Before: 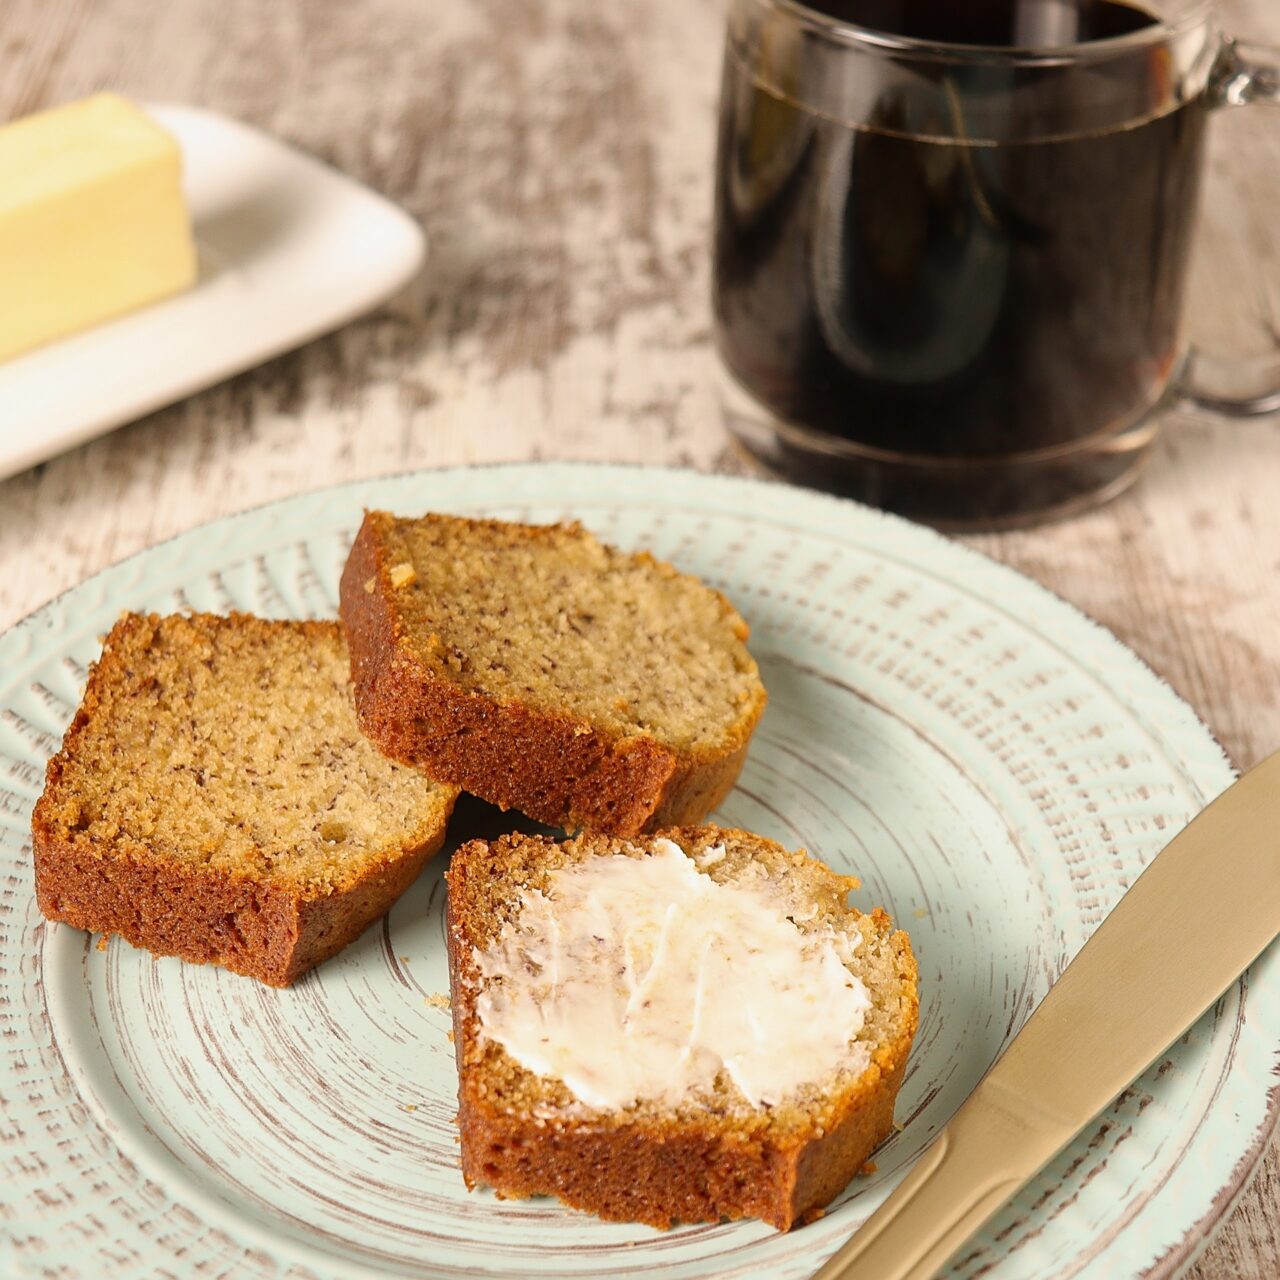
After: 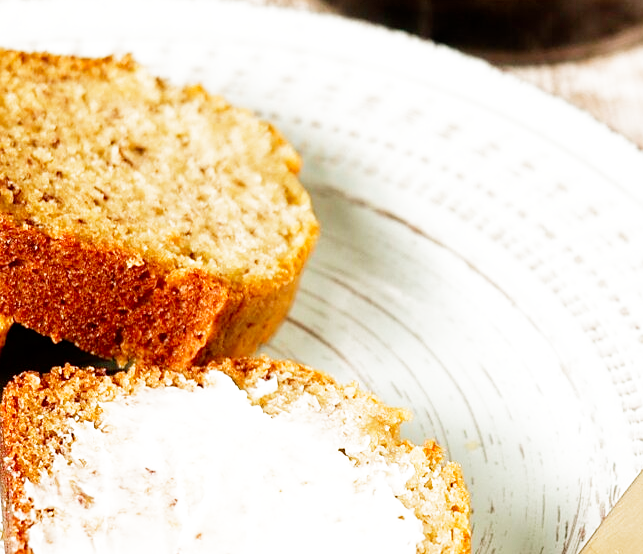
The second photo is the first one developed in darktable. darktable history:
crop: left 35.03%, top 36.625%, right 14.663%, bottom 20.057%
filmic rgb: middle gray luminance 10%, black relative exposure -8.61 EV, white relative exposure 3.3 EV, threshold 6 EV, target black luminance 0%, hardness 5.2, latitude 44.69%, contrast 1.302, highlights saturation mix 5%, shadows ↔ highlights balance 24.64%, add noise in highlights 0, preserve chrominance no, color science v3 (2019), use custom middle-gray values true, iterations of high-quality reconstruction 0, contrast in highlights soft, enable highlight reconstruction true
